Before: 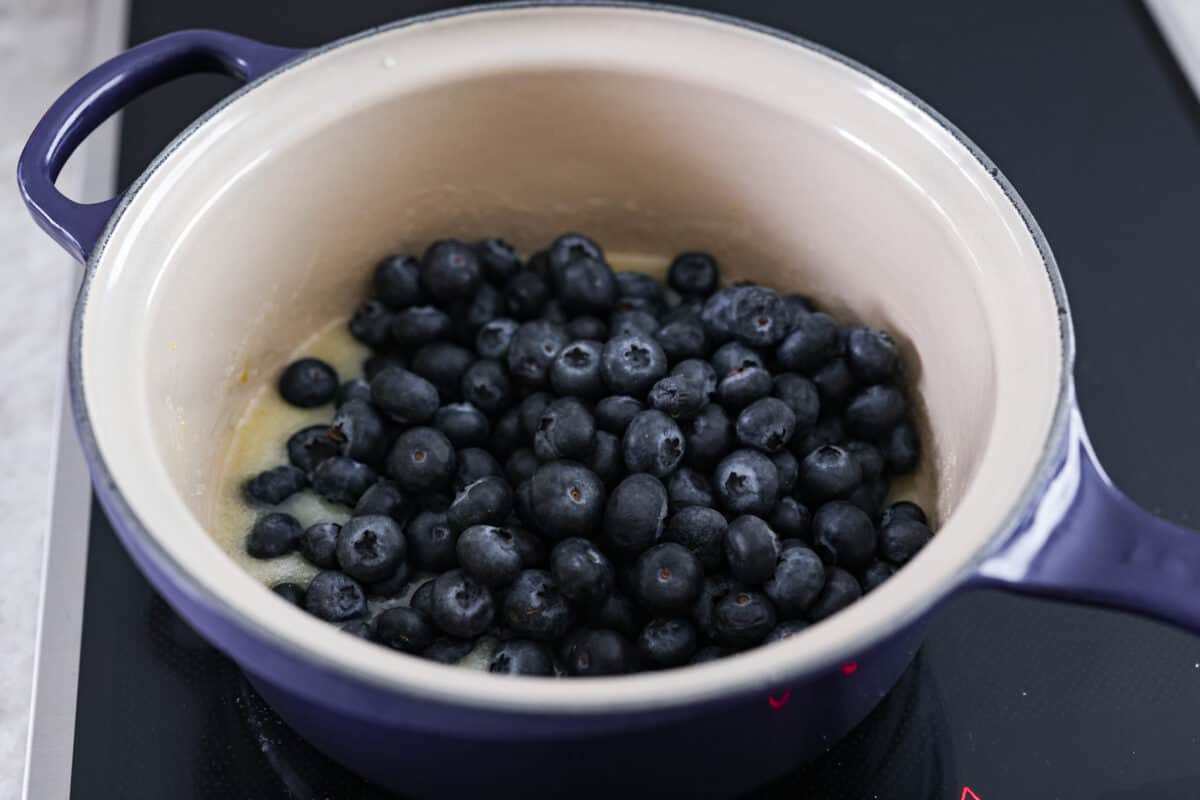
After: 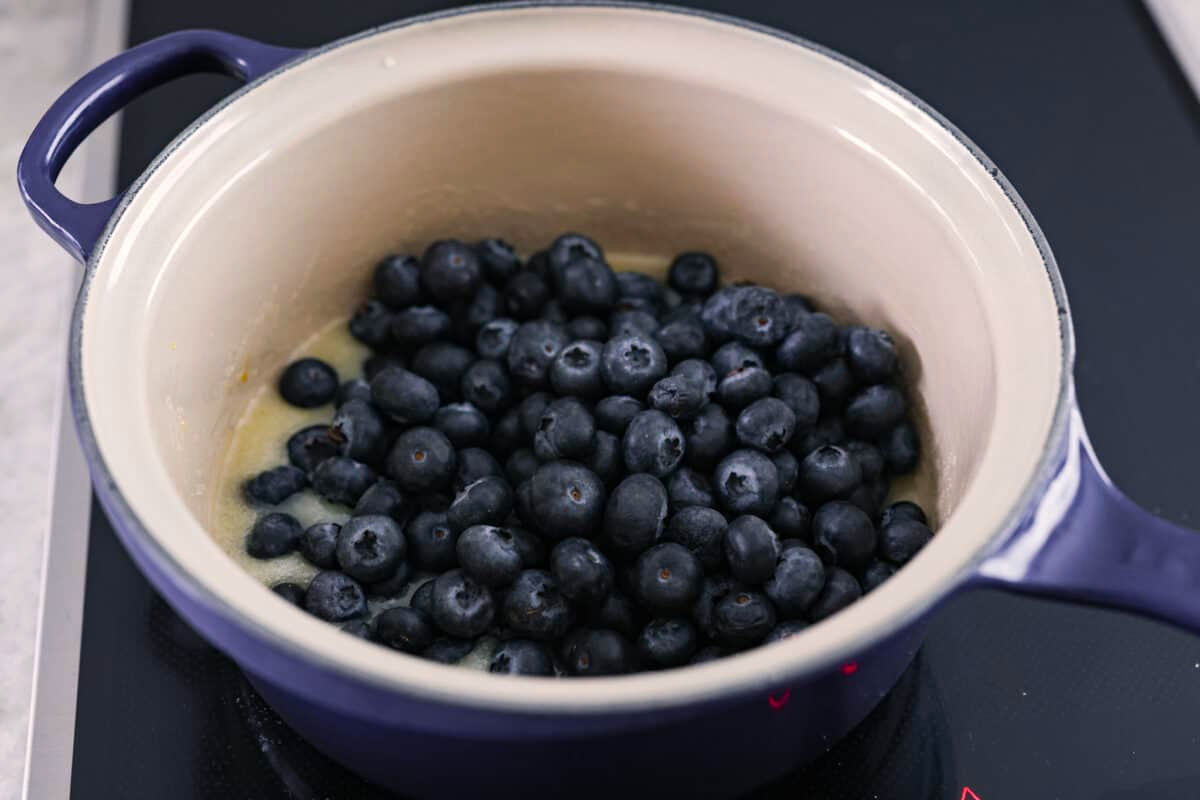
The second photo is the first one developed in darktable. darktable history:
color balance rgb: highlights gain › chroma 1.619%, highlights gain › hue 57.3°, perceptual saturation grading › global saturation 0.139%, global vibrance 20%
